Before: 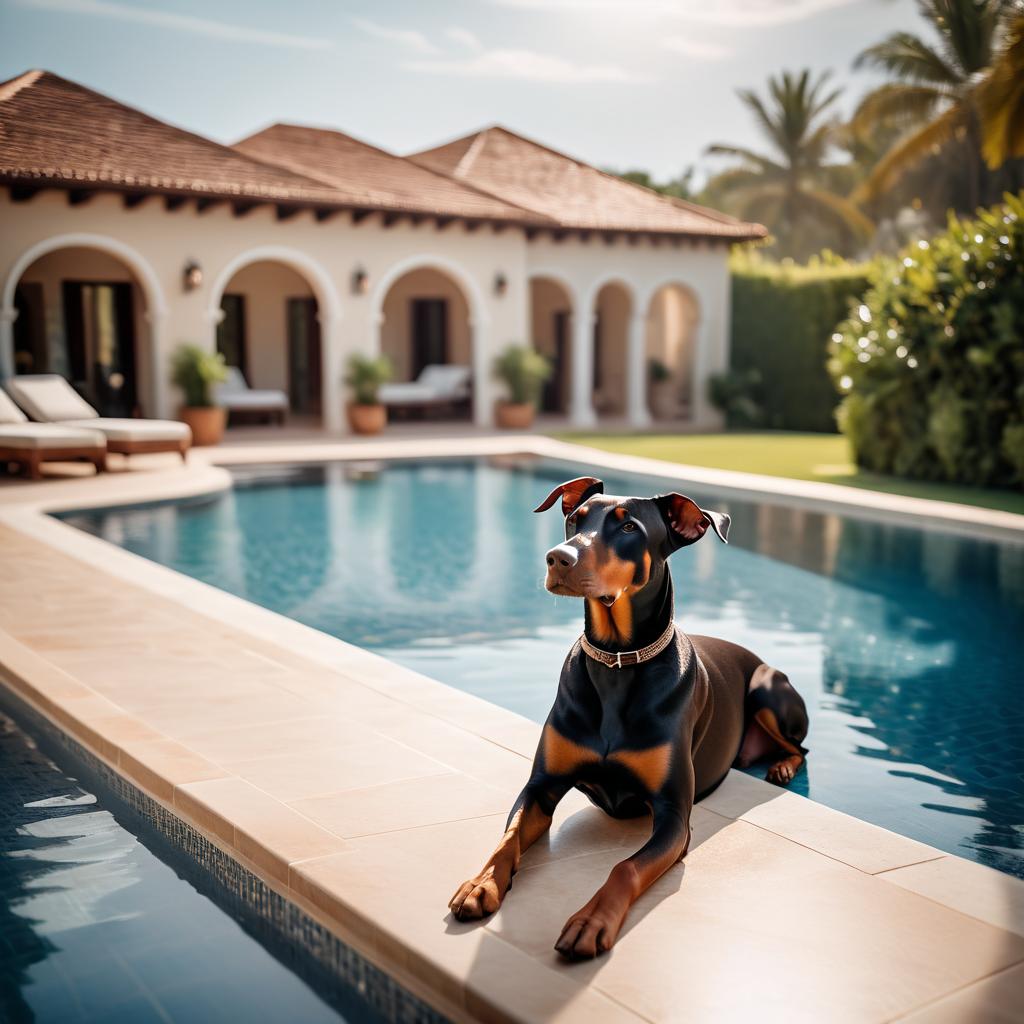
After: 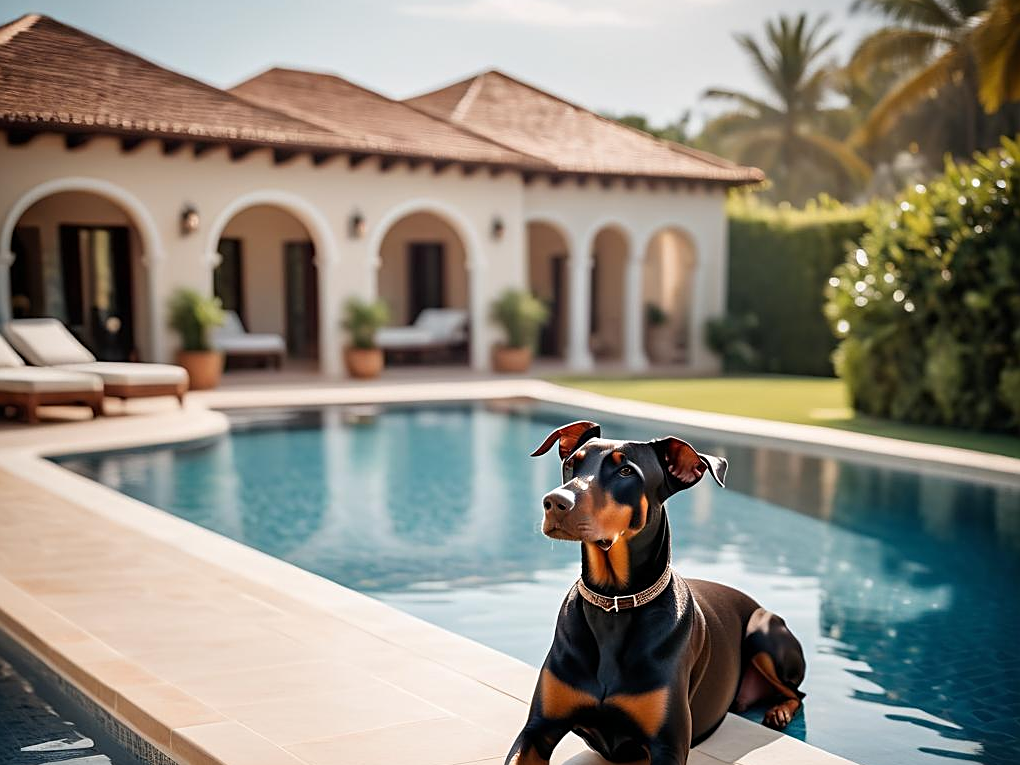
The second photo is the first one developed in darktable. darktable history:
crop: left 0.387%, top 5.469%, bottom 19.809%
sharpen: on, module defaults
